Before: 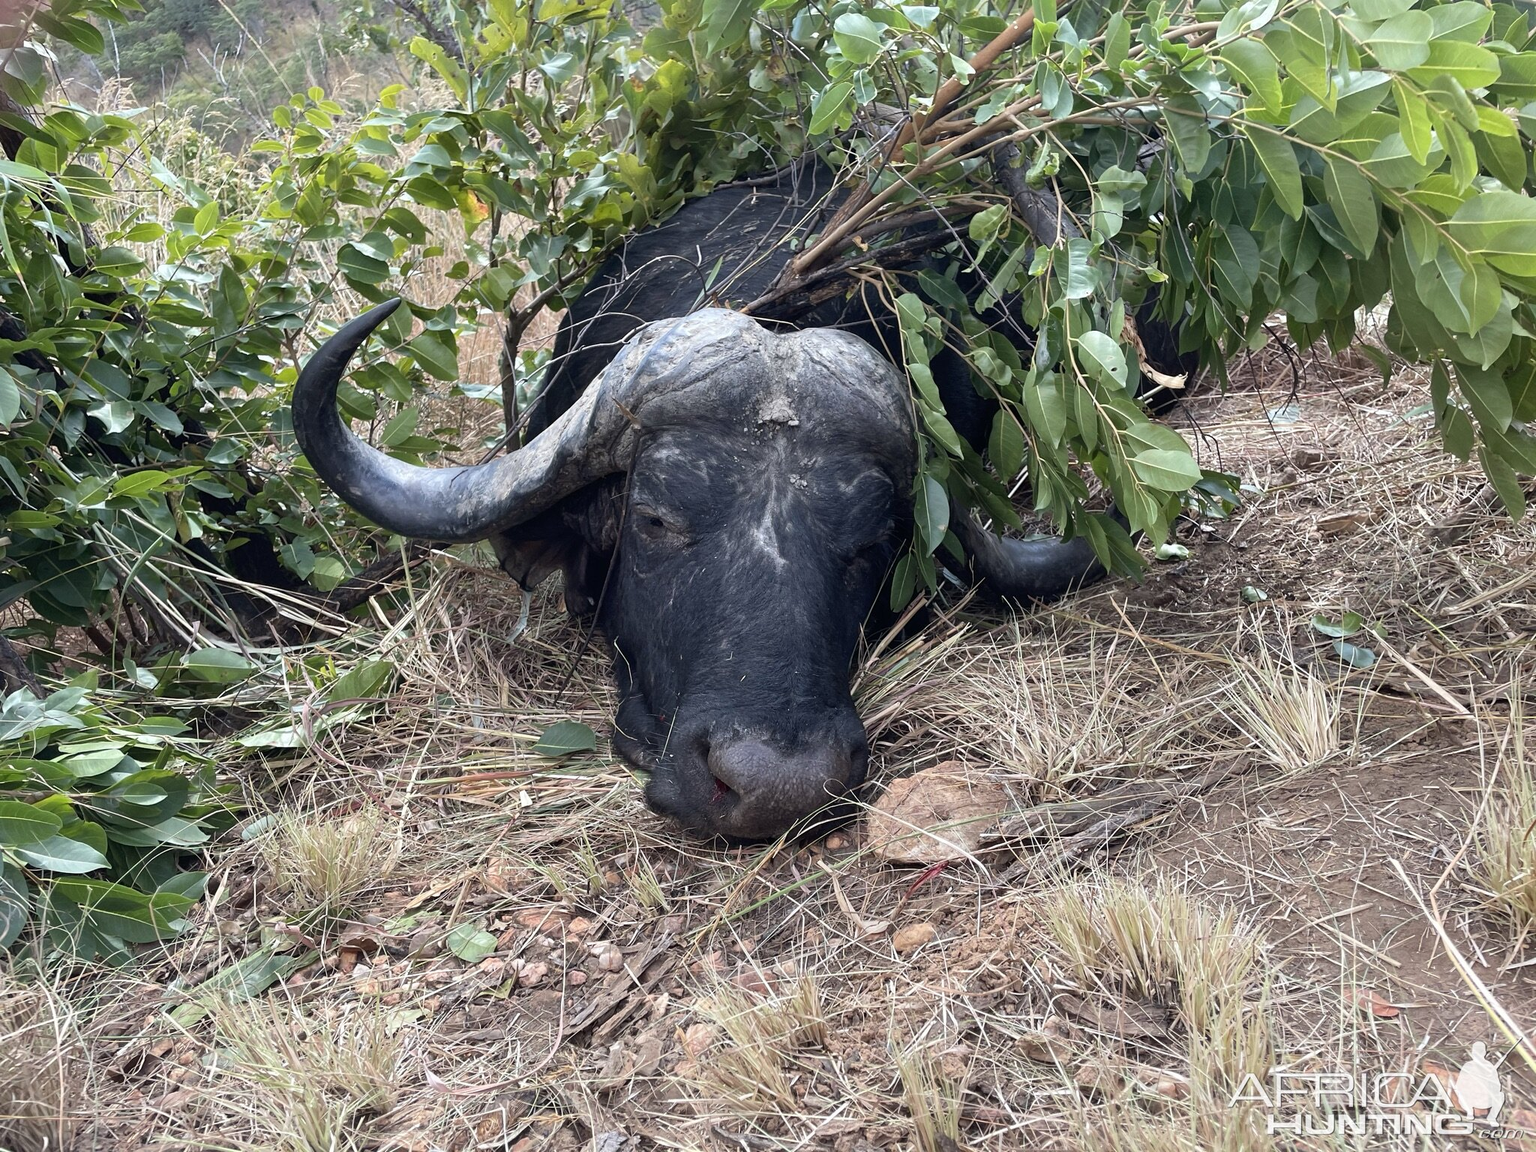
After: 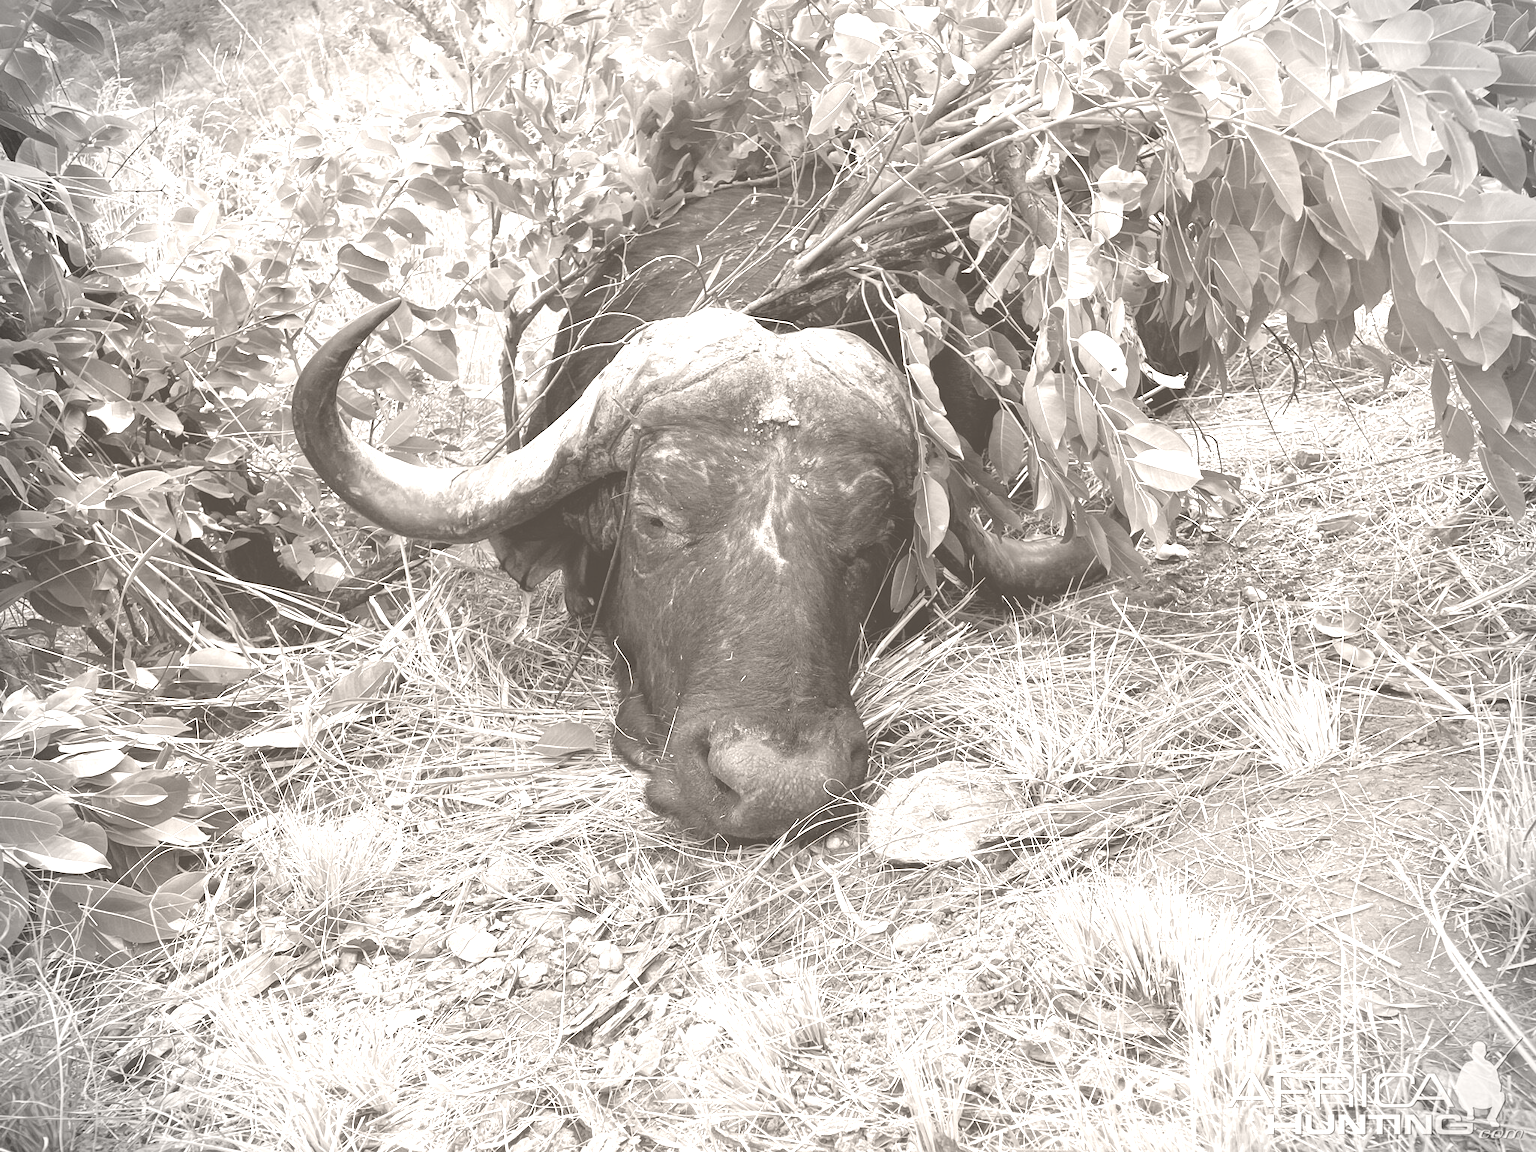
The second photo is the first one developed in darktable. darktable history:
colorize: hue 34.49°, saturation 35.33%, source mix 100%, lightness 55%, version 1
white balance: red 0.978, blue 0.999
vignetting: fall-off start 88.03%, fall-off radius 24.9%
